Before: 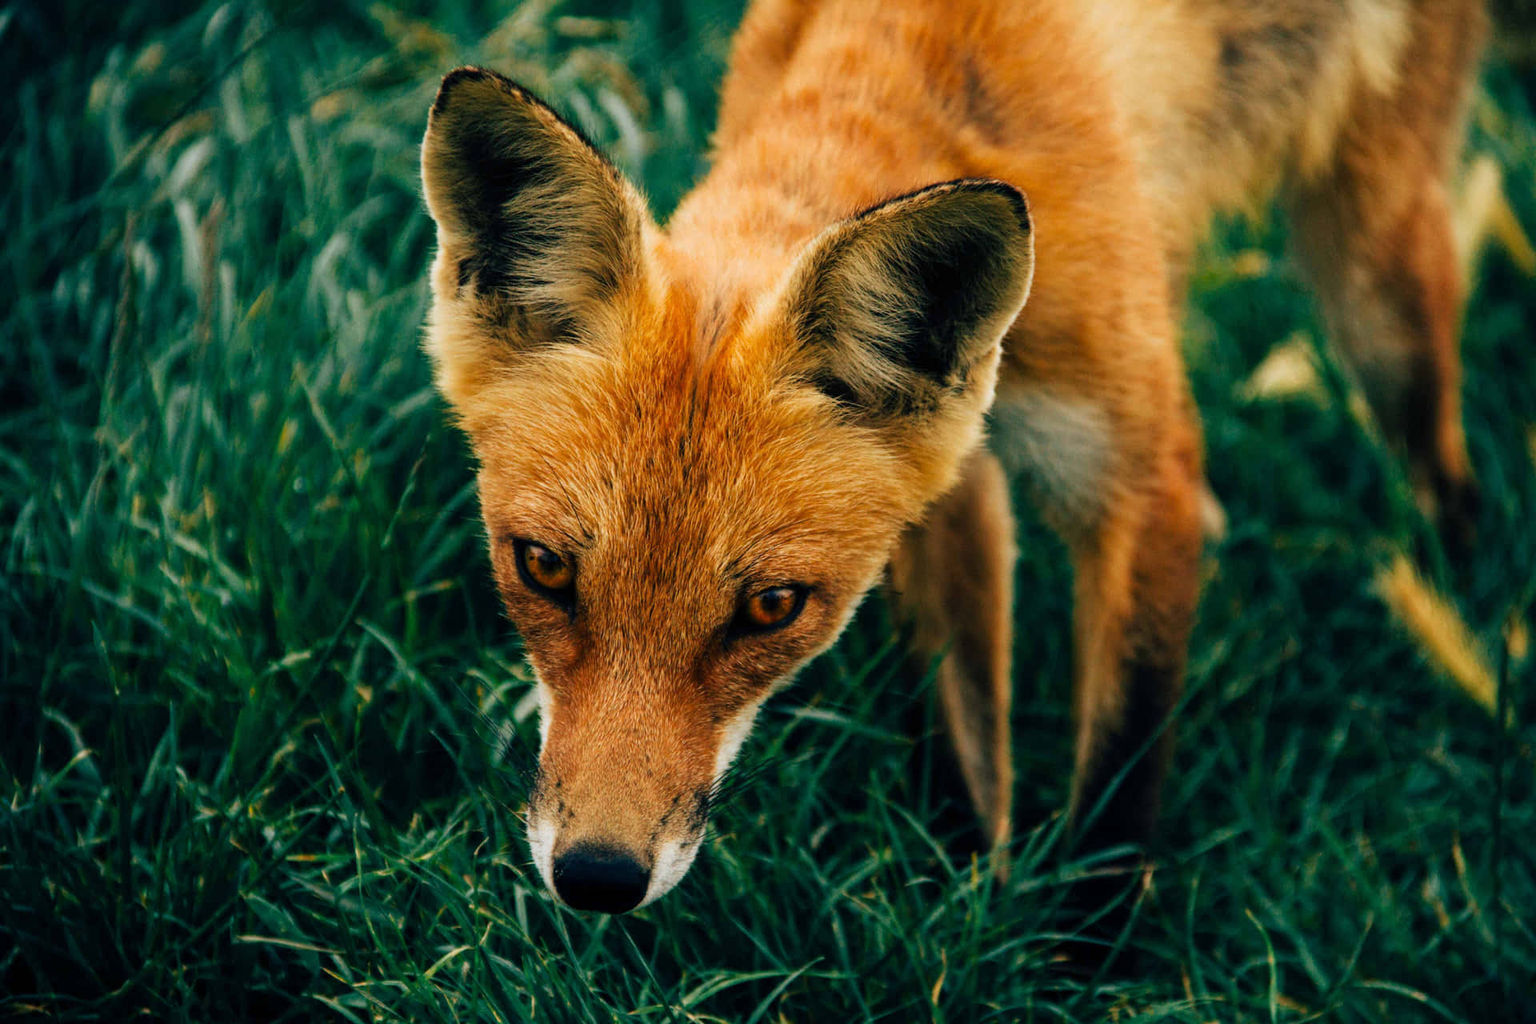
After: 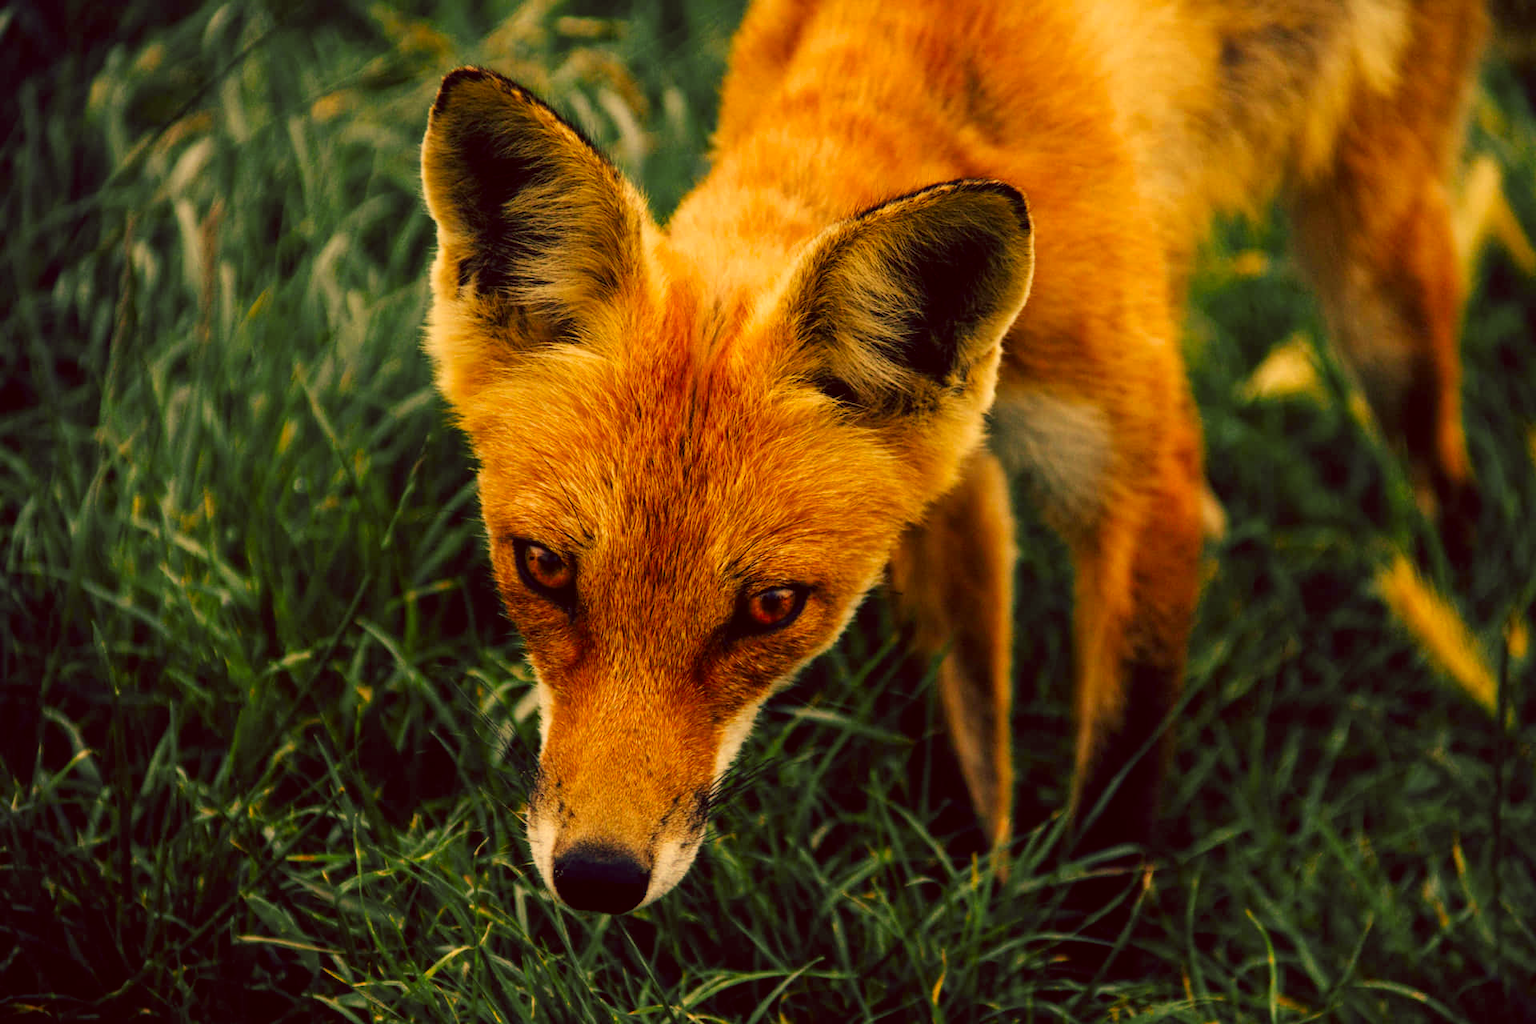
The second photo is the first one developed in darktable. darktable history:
color correction: highlights a* 9.82, highlights b* 39.04, shadows a* 14.59, shadows b* 3.27
